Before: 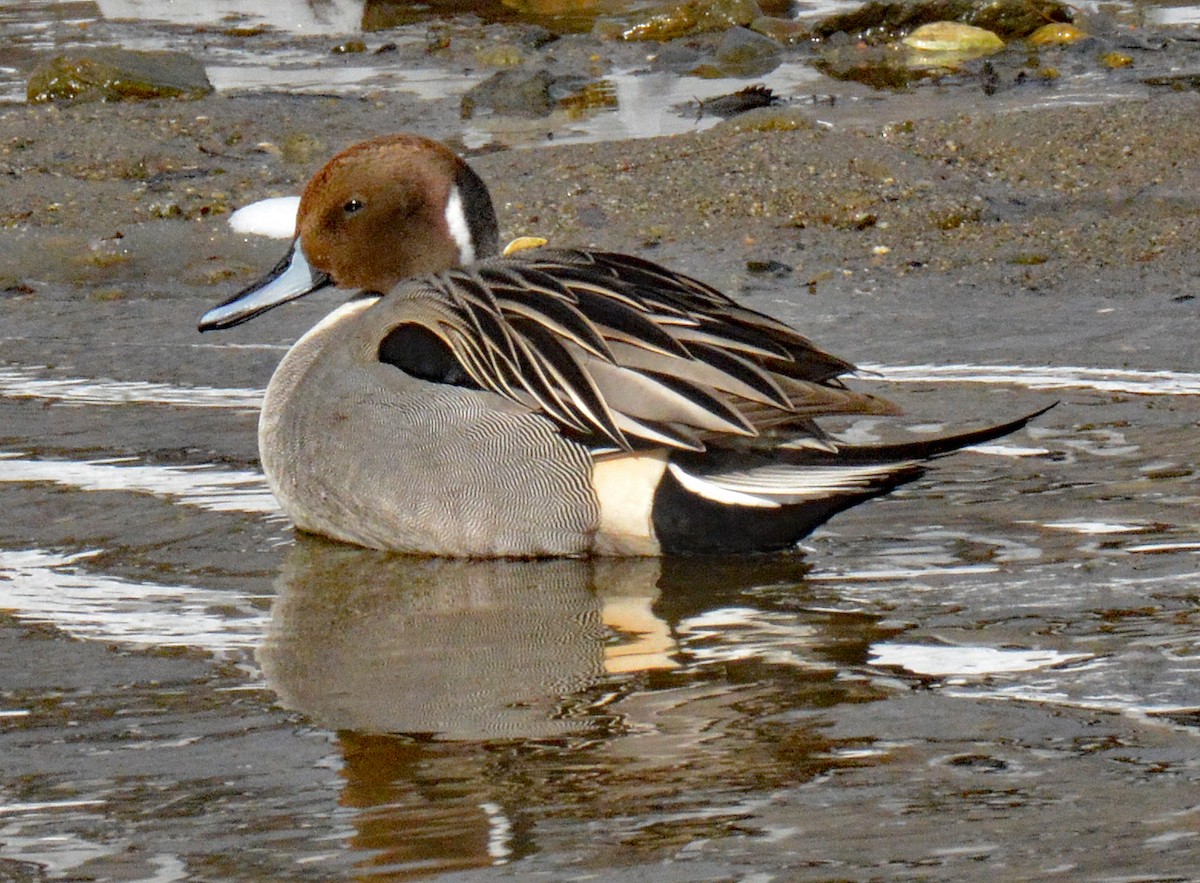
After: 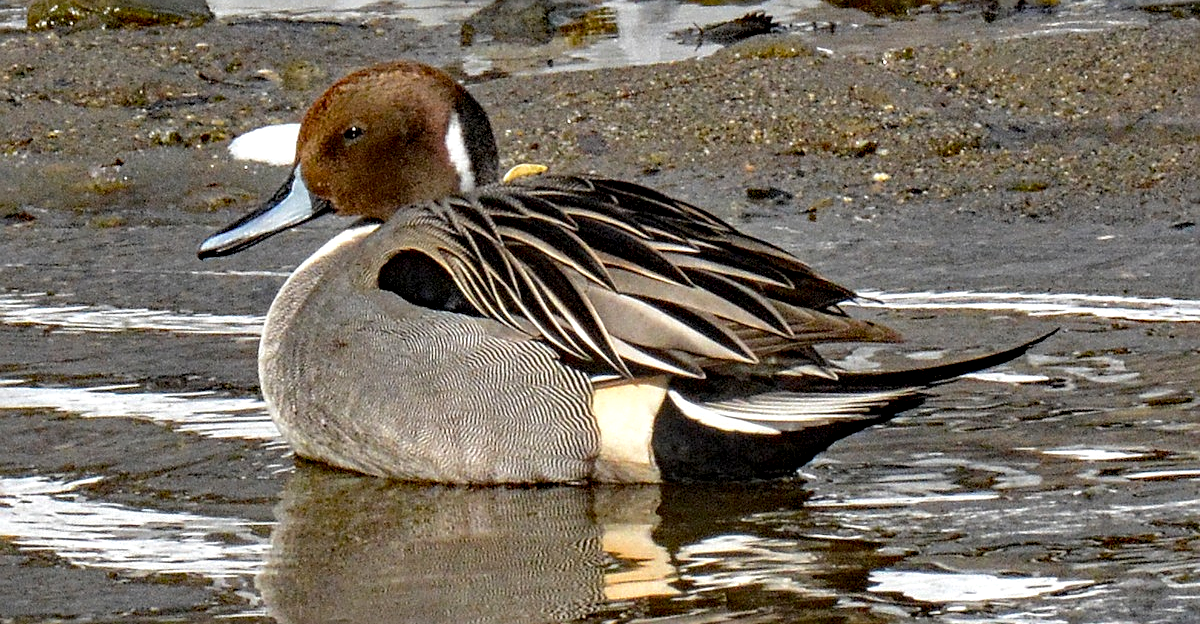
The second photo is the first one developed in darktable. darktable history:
crop and rotate: top 8.293%, bottom 20.996%
local contrast: detail 135%, midtone range 0.75
sharpen: on, module defaults
tone equalizer: on, module defaults
haze removal: compatibility mode true, adaptive false
